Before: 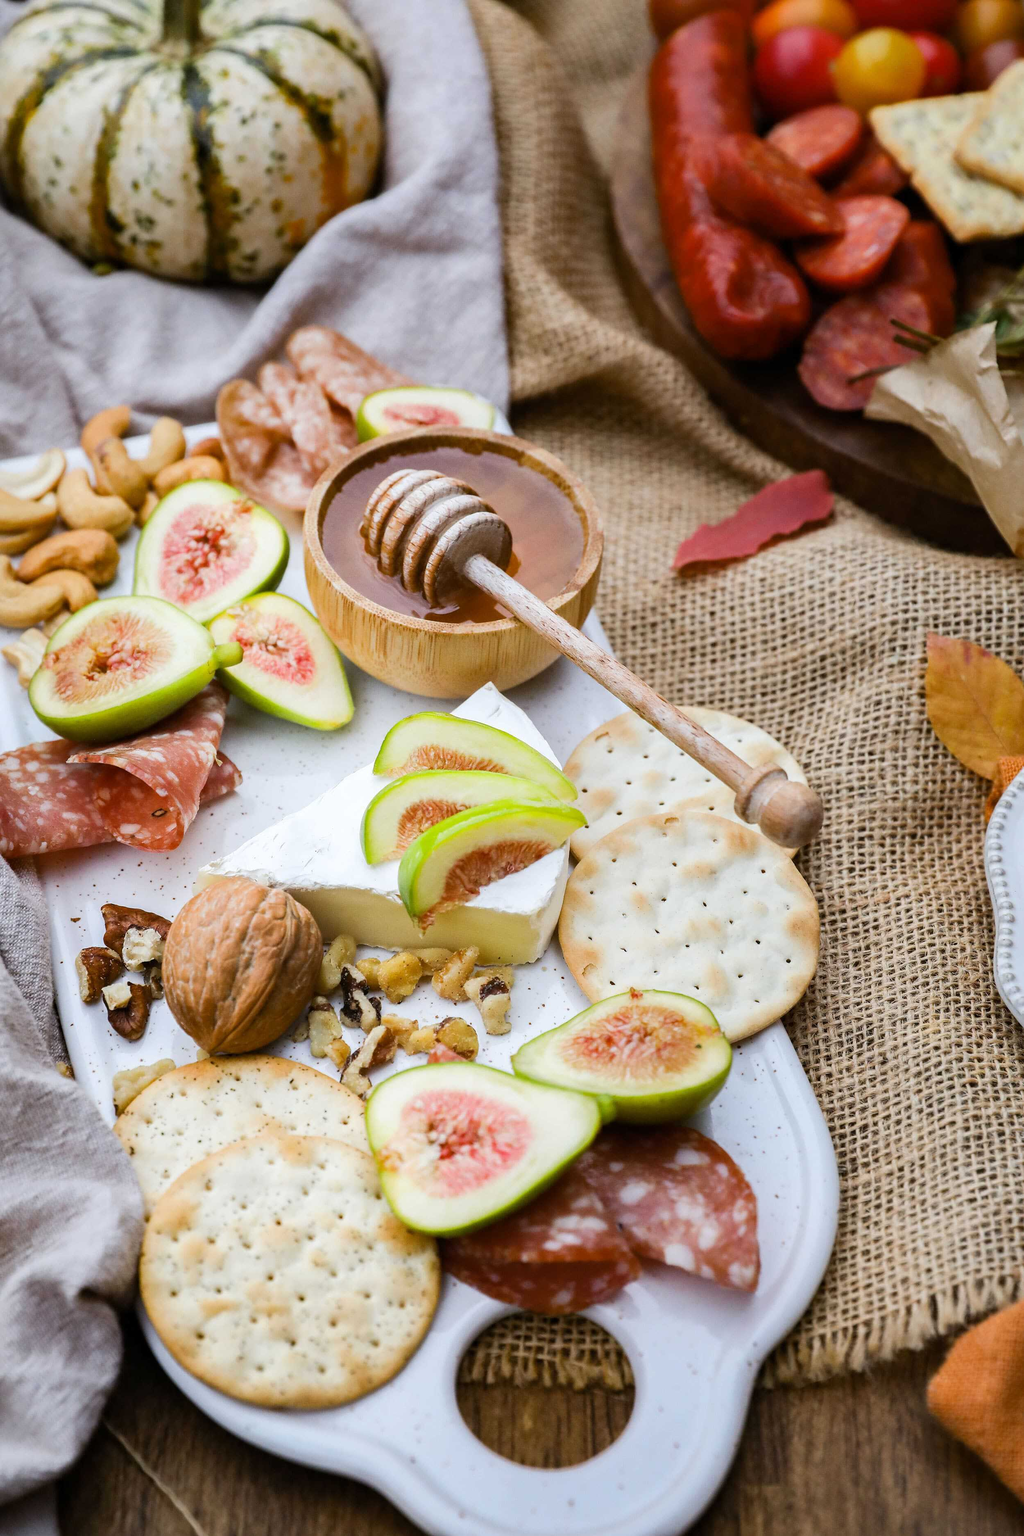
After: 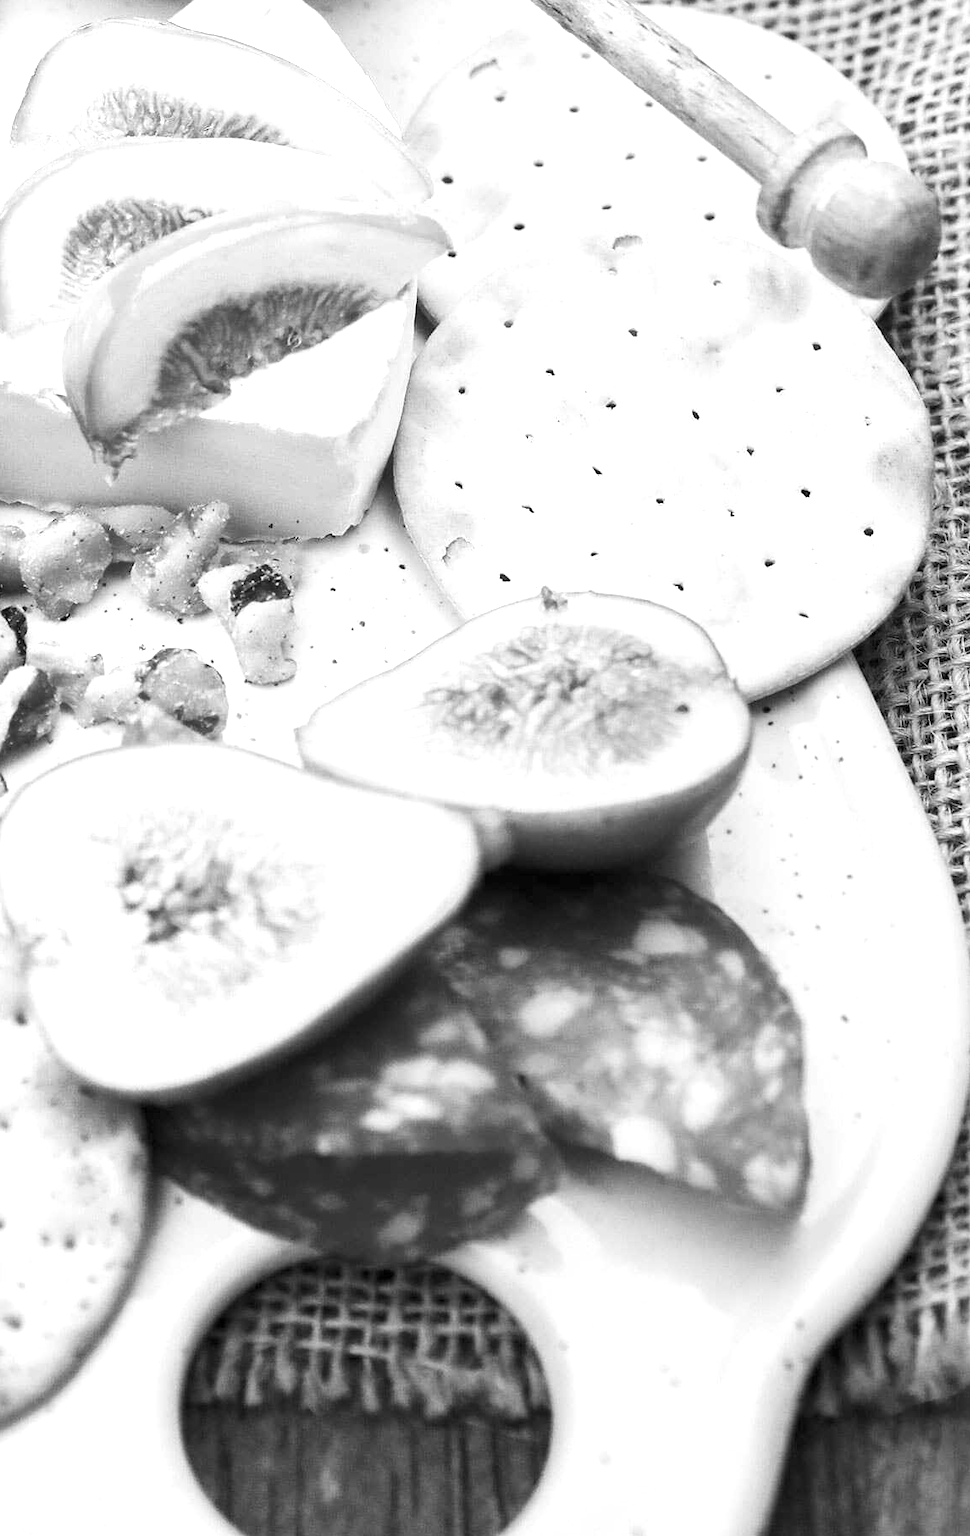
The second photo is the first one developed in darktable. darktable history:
crop: left 35.976%, top 45.819%, right 18.162%, bottom 5.807%
exposure: exposure 0.785 EV, compensate highlight preservation false
contrast equalizer: y [[0.5 ×6], [0.5 ×6], [0.5, 0.5, 0.501, 0.545, 0.707, 0.863], [0 ×6], [0 ×6]]
monochrome: on, module defaults
contrast brightness saturation: contrast 0.1, saturation -0.3
